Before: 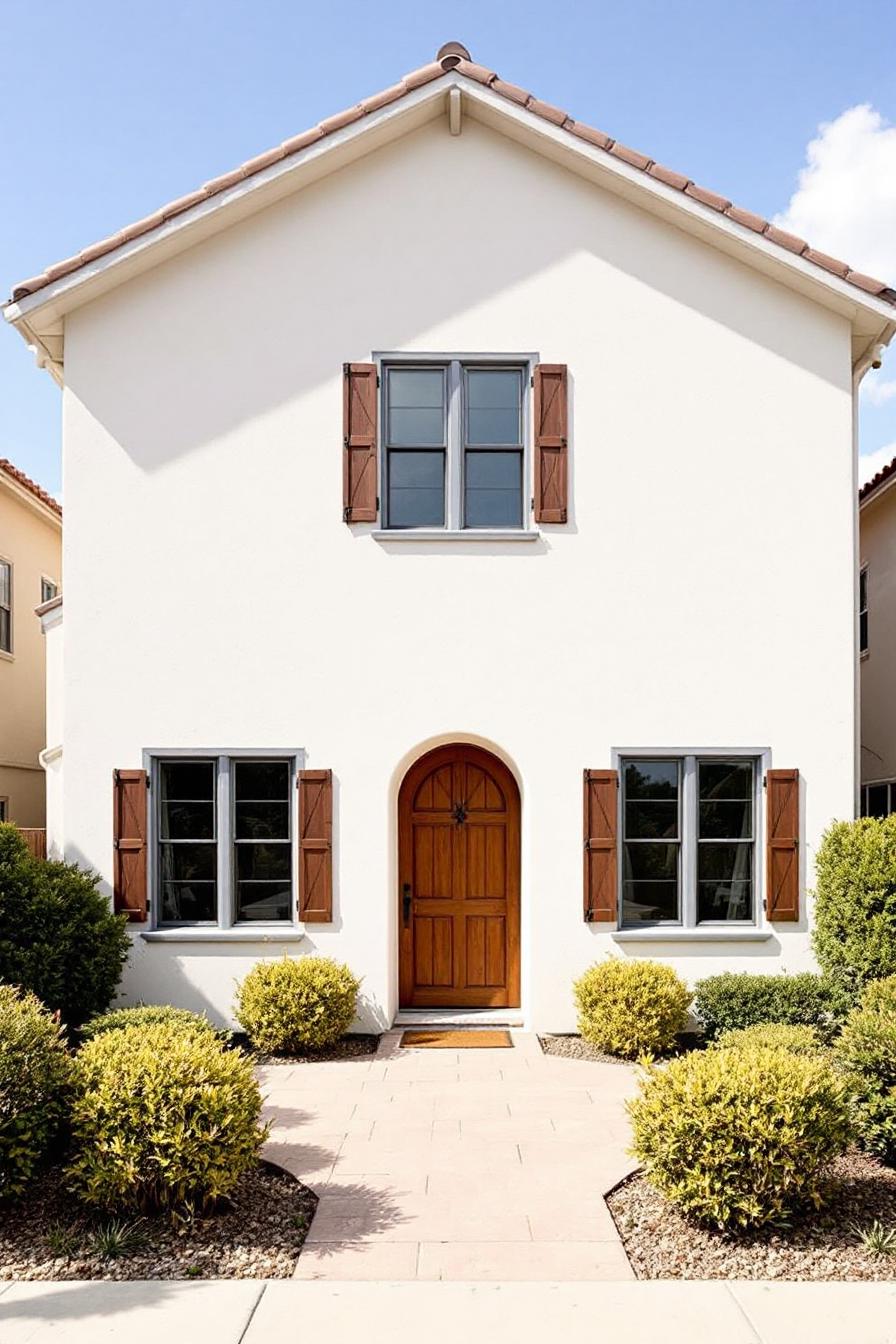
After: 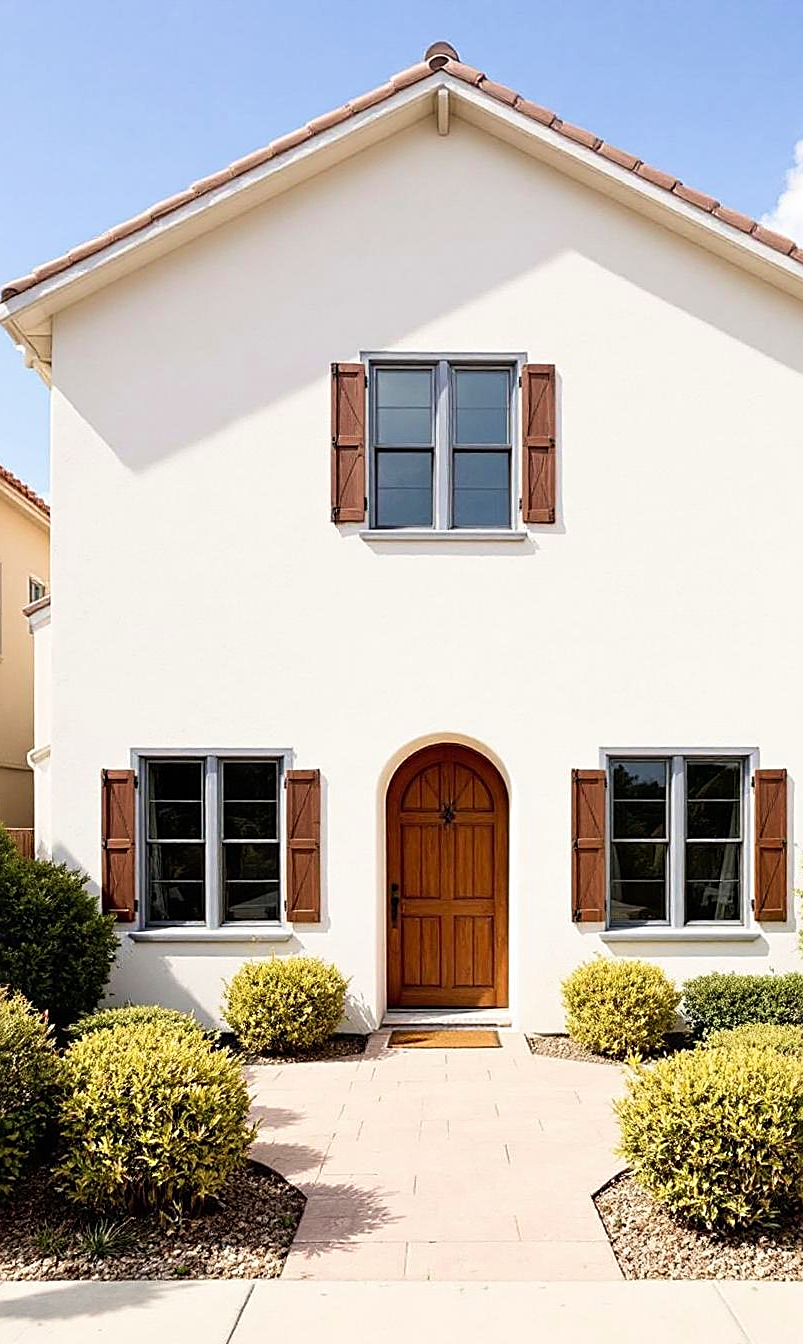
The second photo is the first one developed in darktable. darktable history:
crop and rotate: left 1.365%, right 9.011%
velvia: on, module defaults
sharpen: on, module defaults
